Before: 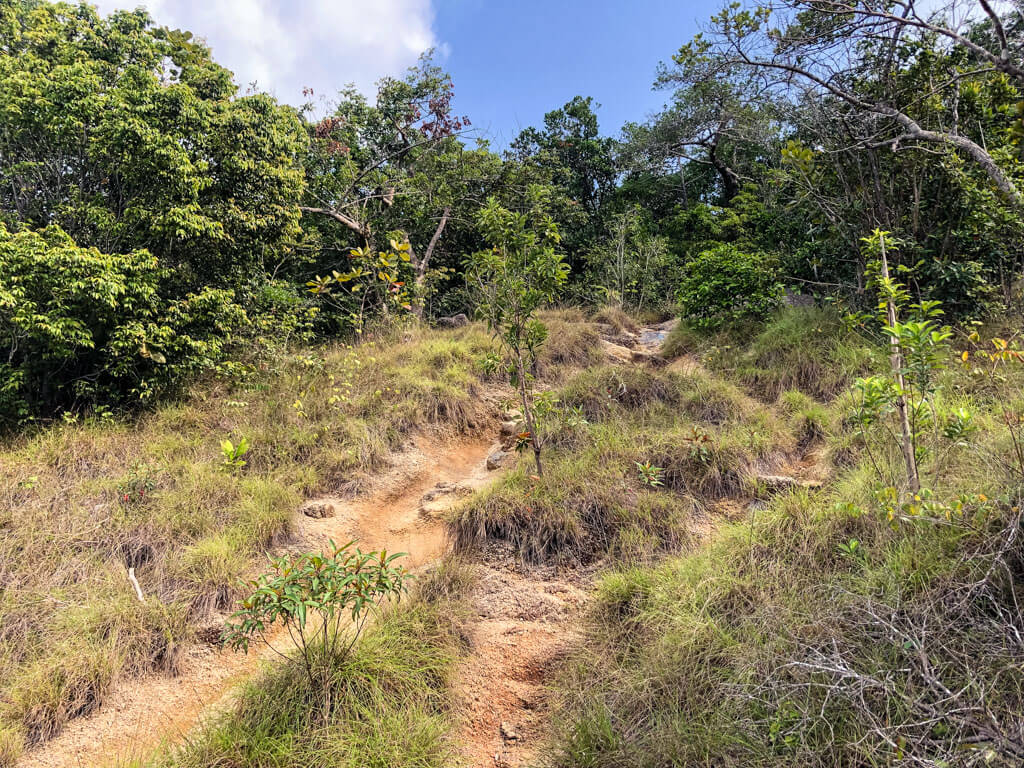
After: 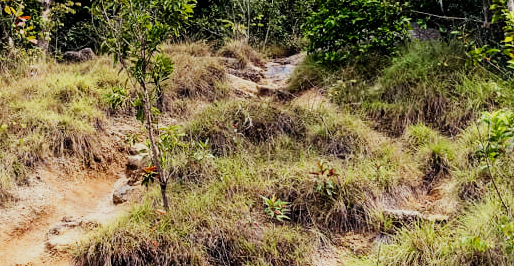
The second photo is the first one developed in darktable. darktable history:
crop: left 36.607%, top 34.735%, right 13.146%, bottom 30.611%
sigmoid: contrast 1.8, skew -0.2, preserve hue 0%, red attenuation 0.1, red rotation 0.035, green attenuation 0.1, green rotation -0.017, blue attenuation 0.15, blue rotation -0.052, base primaries Rec2020
